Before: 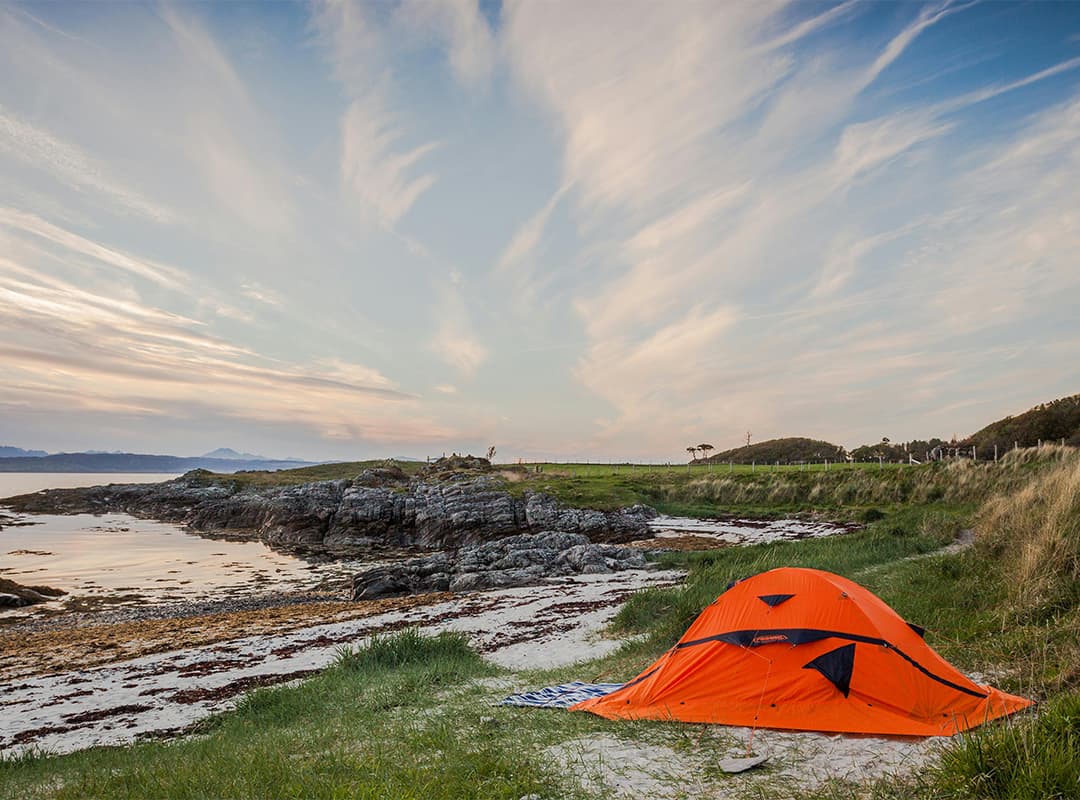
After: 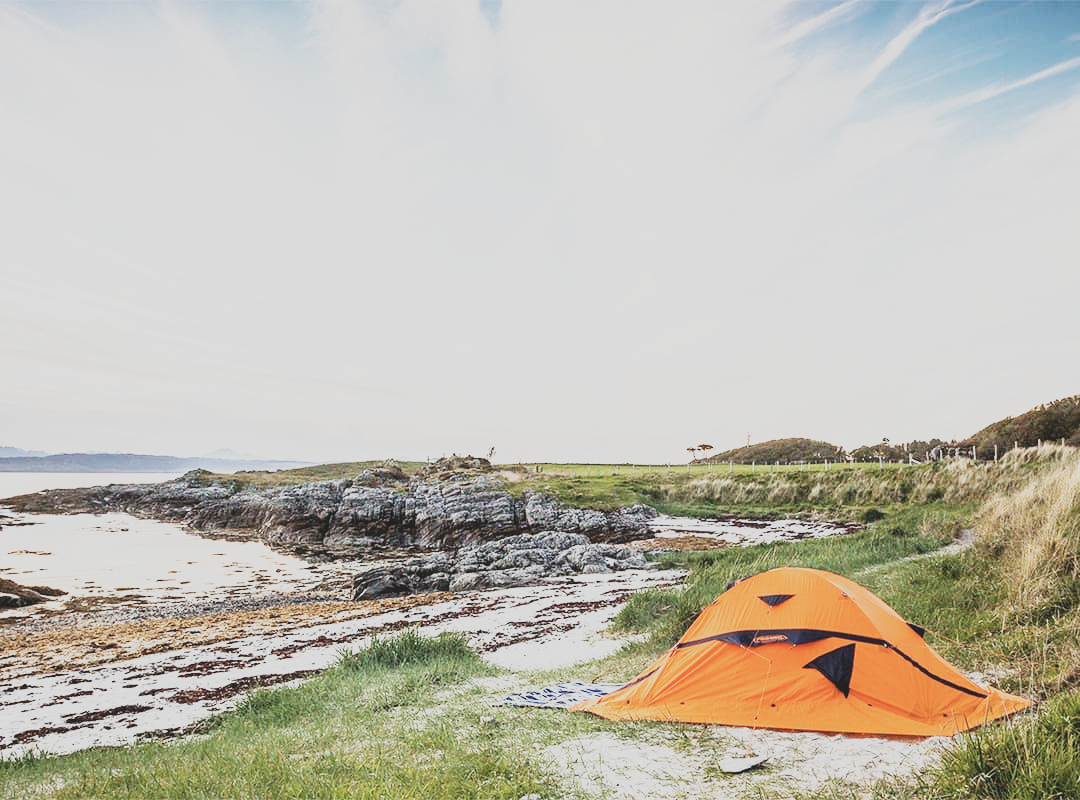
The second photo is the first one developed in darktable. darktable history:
exposure: exposure 0.64 EV, compensate highlight preservation false
base curve: curves: ch0 [(0, 0) (0.007, 0.004) (0.027, 0.03) (0.046, 0.07) (0.207, 0.54) (0.442, 0.872) (0.673, 0.972) (1, 1)], preserve colors none
contrast brightness saturation: contrast -0.247, saturation -0.446
tone equalizer: edges refinement/feathering 500, mask exposure compensation -1.57 EV, preserve details no
